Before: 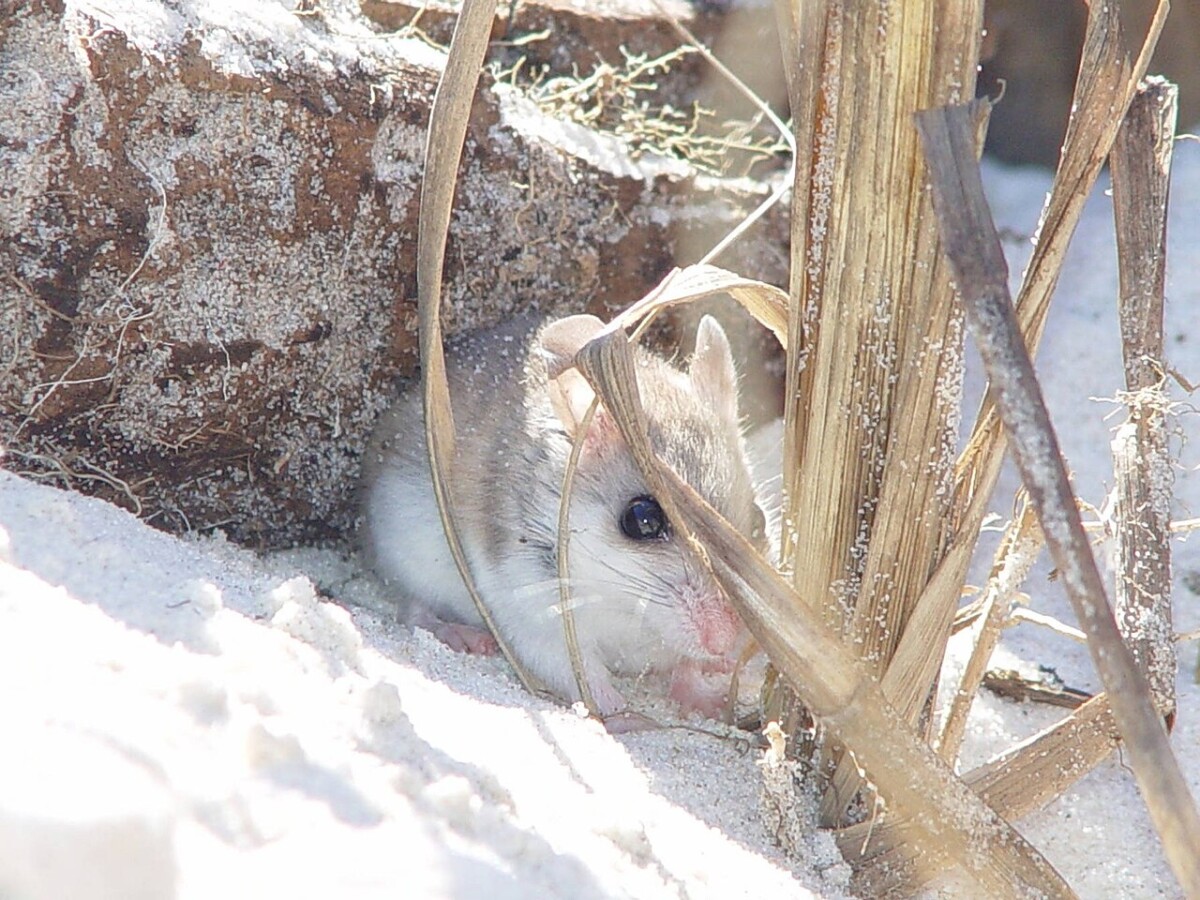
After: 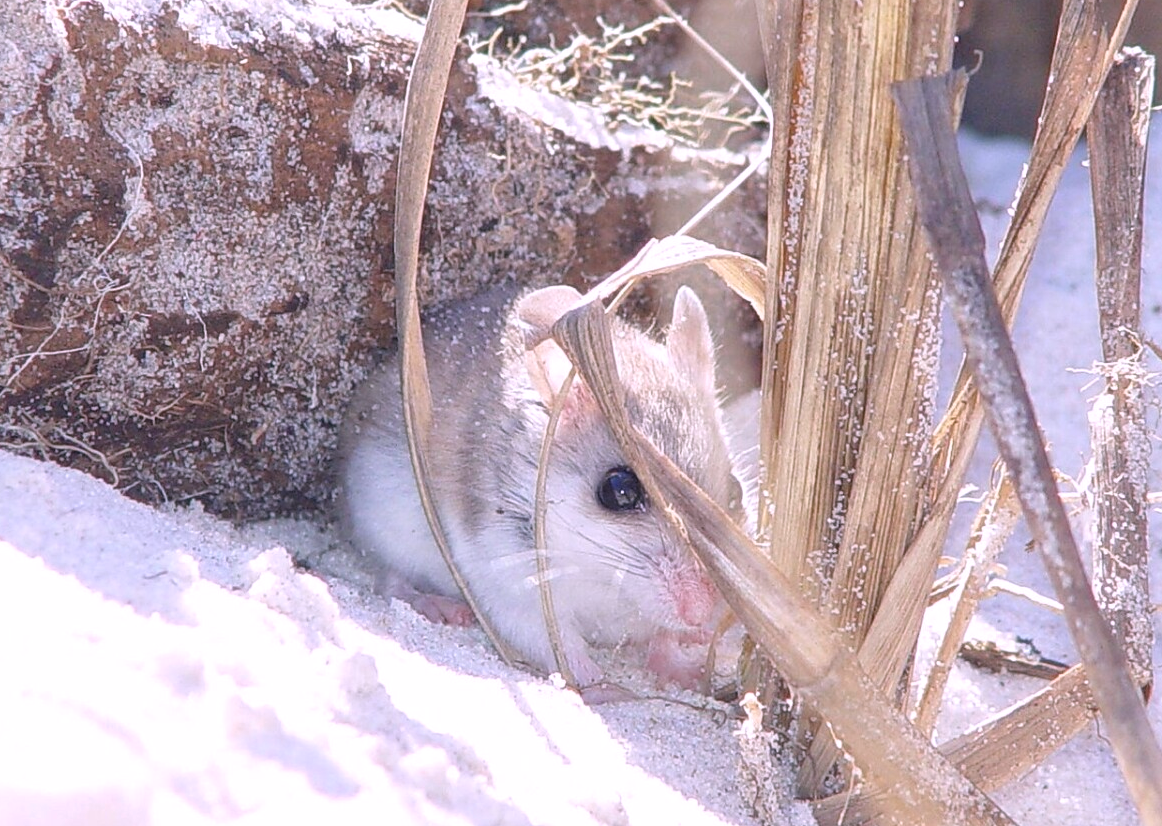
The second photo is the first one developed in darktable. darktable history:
crop: left 1.964%, top 3.251%, right 1.122%, bottom 4.933%
white balance: red 1.066, blue 1.119
